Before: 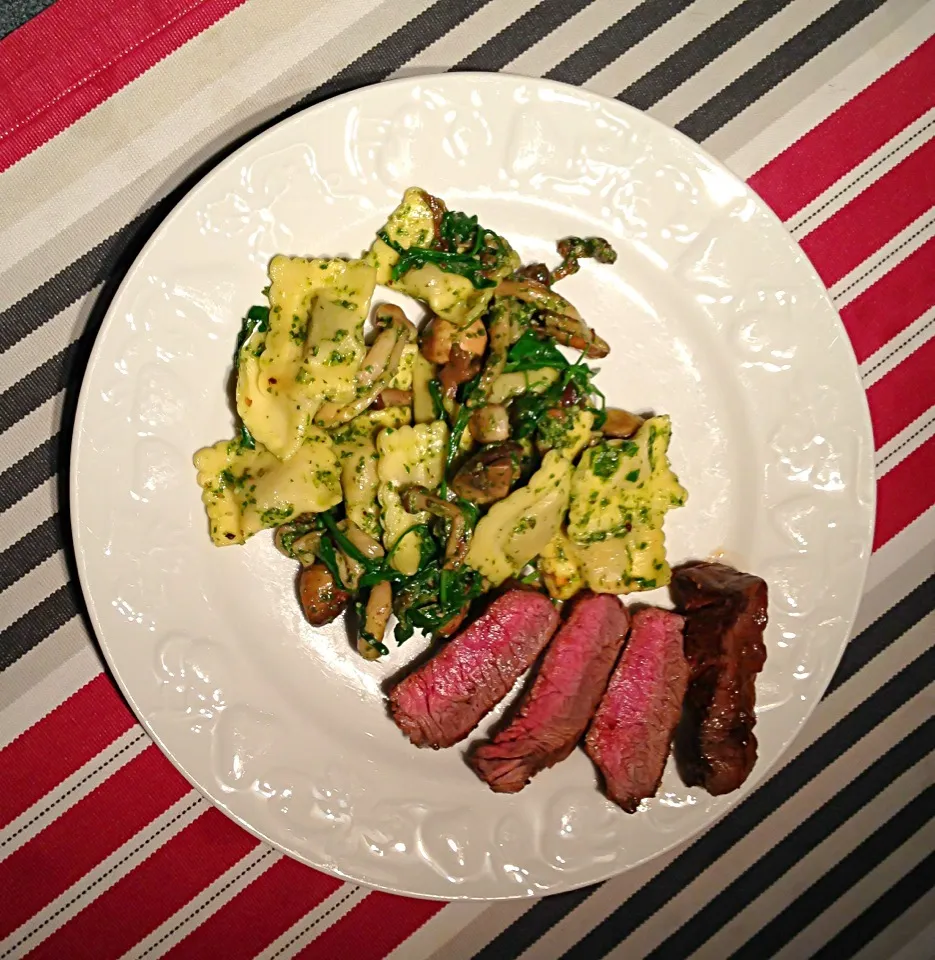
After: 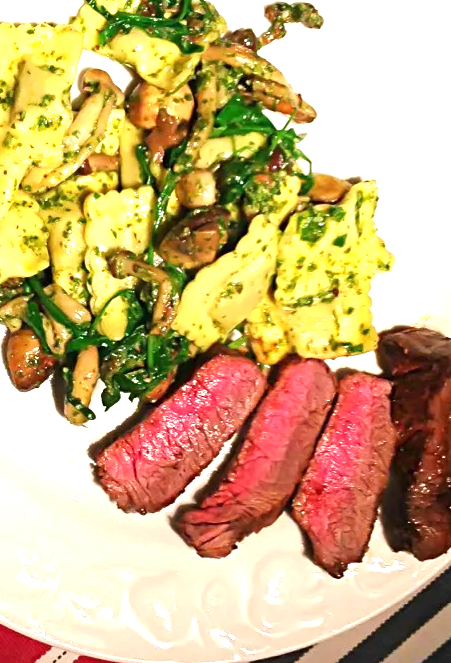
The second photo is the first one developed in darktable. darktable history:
crop: left 31.37%, top 24.507%, right 20.307%, bottom 6.349%
velvia: strength 15.47%
exposure: exposure 1.261 EV, compensate exposure bias true, compensate highlight preservation false
